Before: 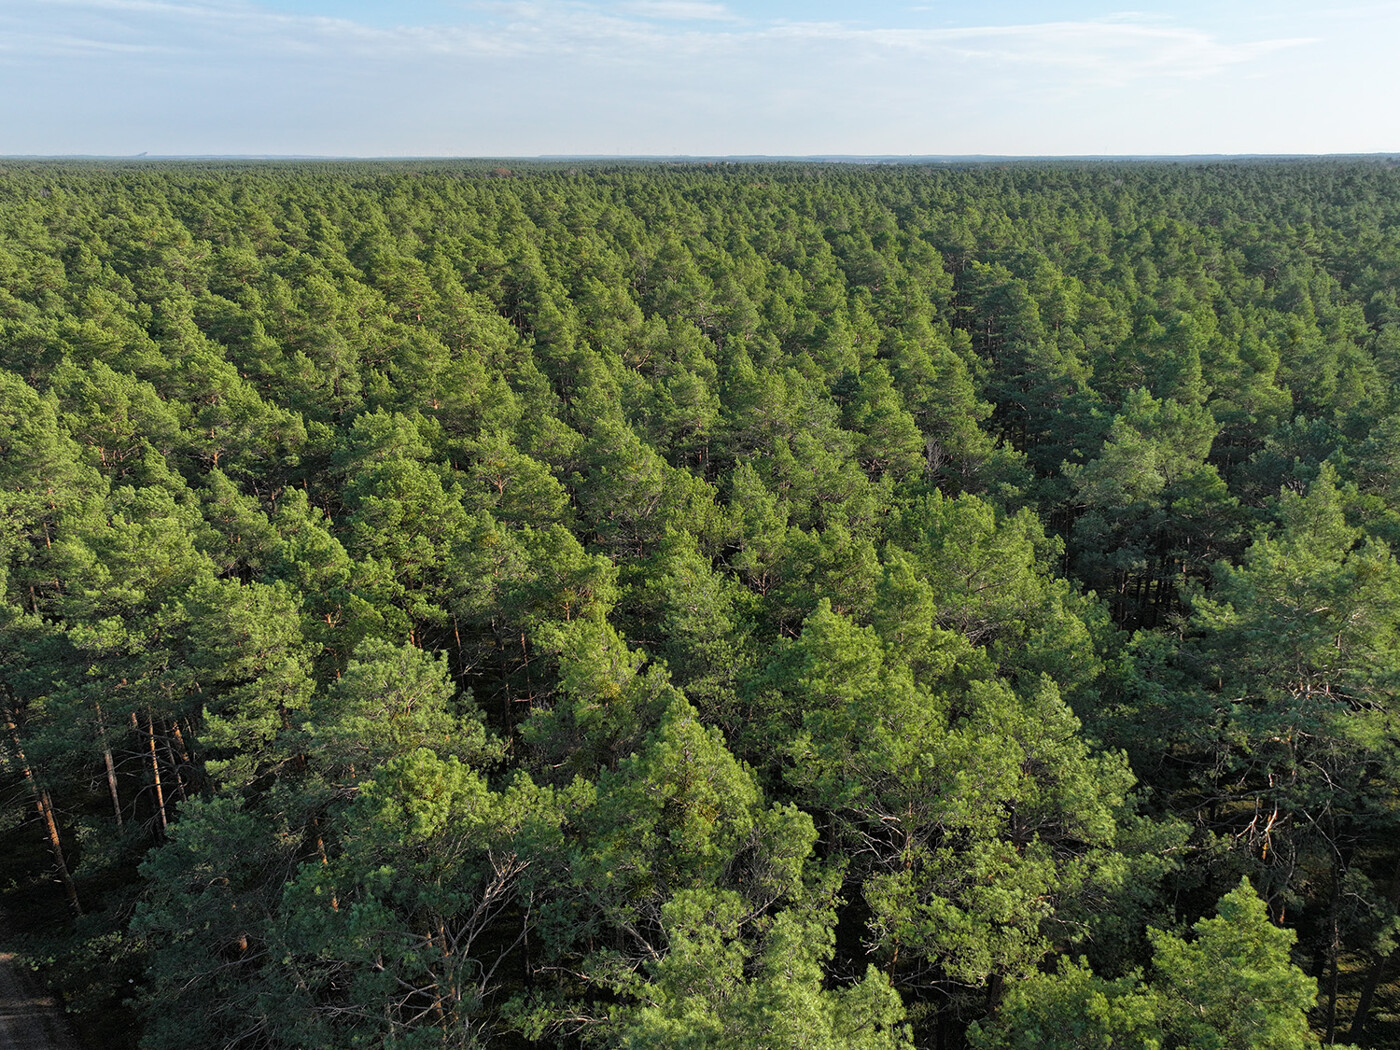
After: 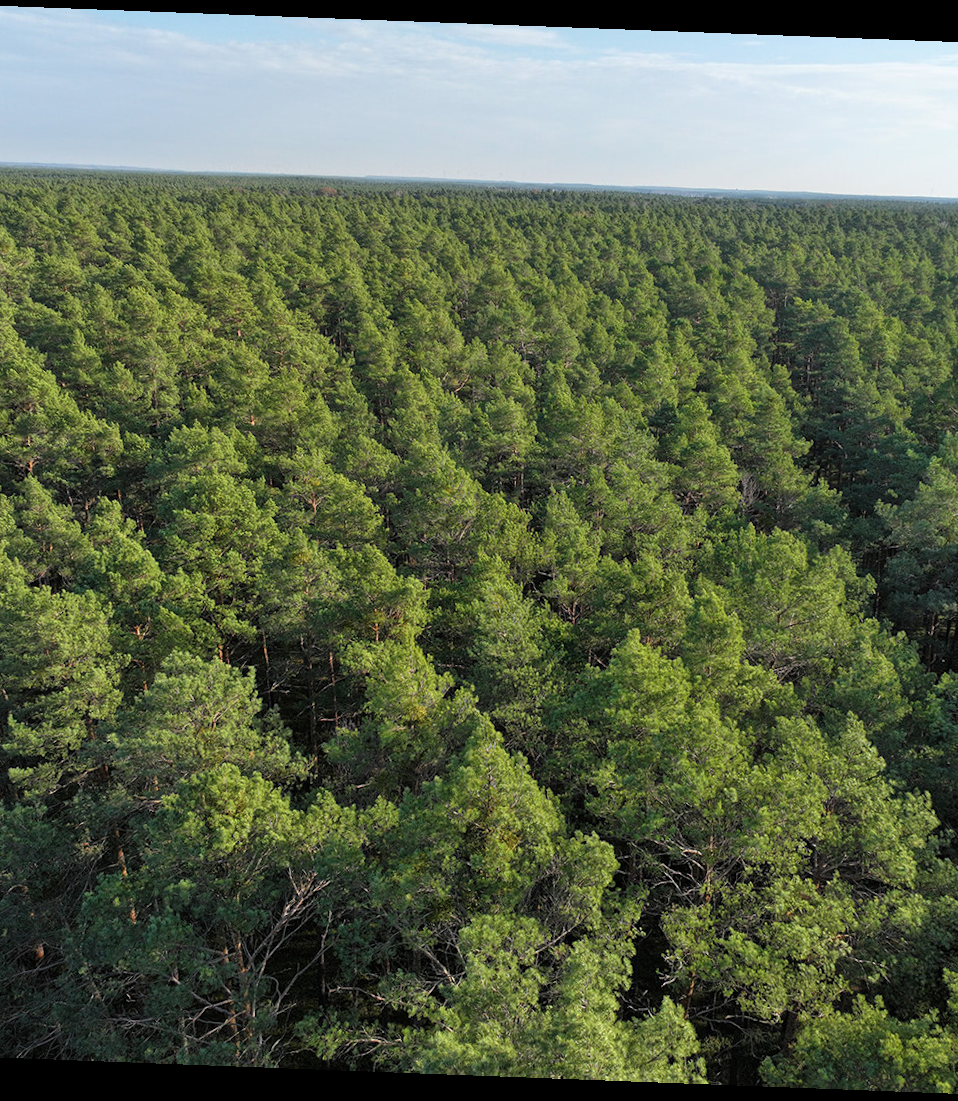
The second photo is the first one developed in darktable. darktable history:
rotate and perspective: rotation 2.17°, automatic cropping off
crop and rotate: left 14.436%, right 18.898%
